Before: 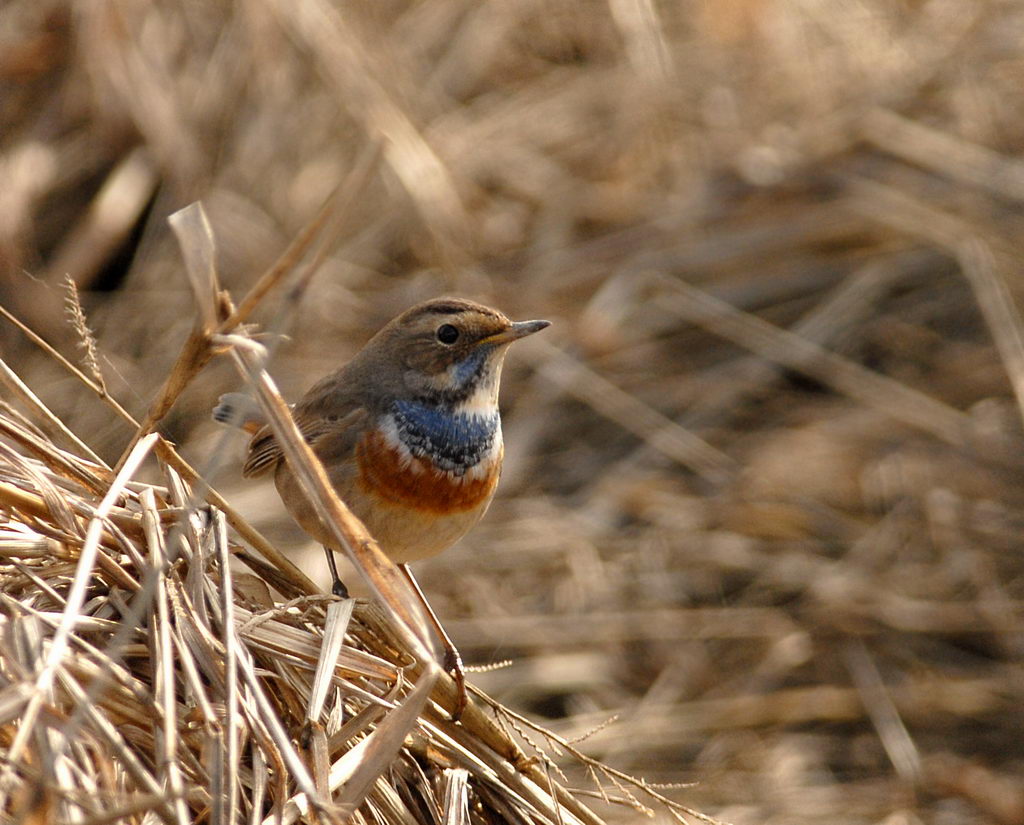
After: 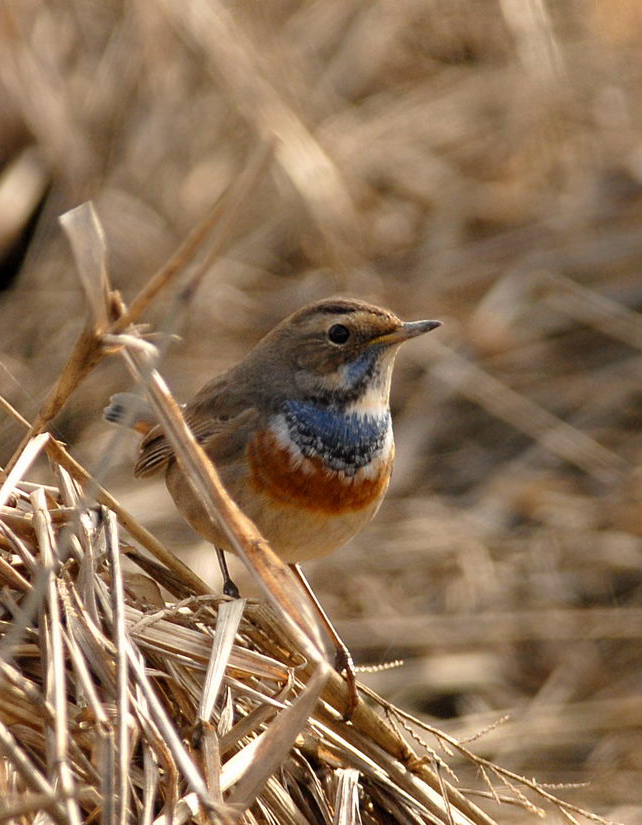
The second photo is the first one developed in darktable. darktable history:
crop: left 10.673%, right 26.556%
